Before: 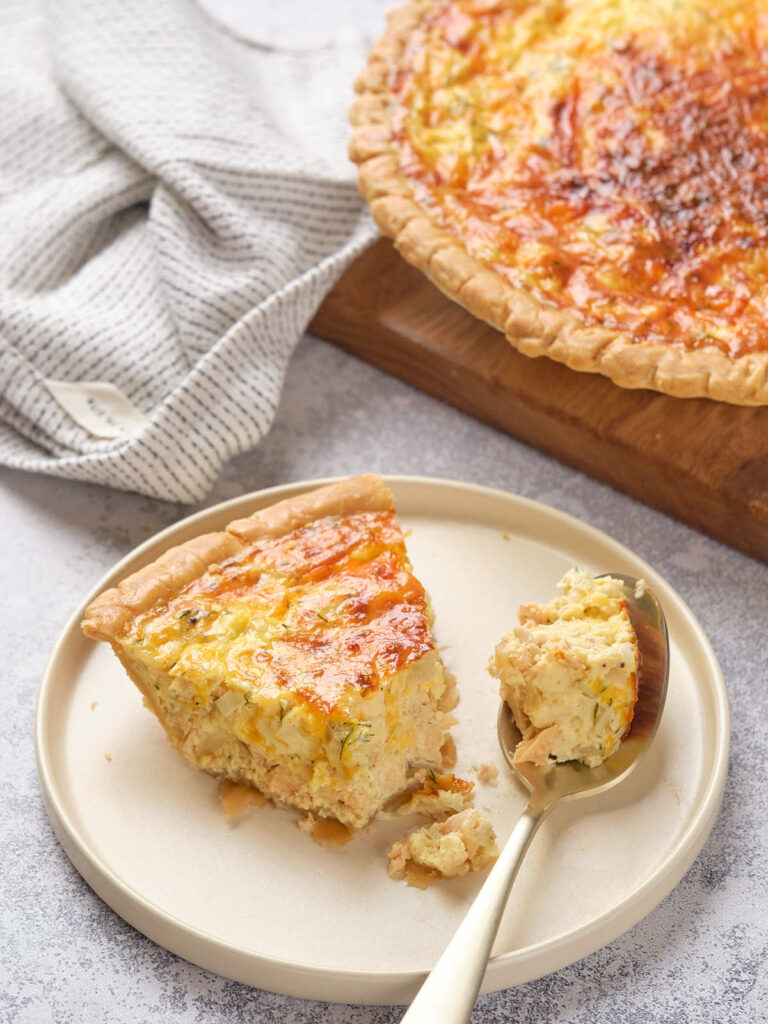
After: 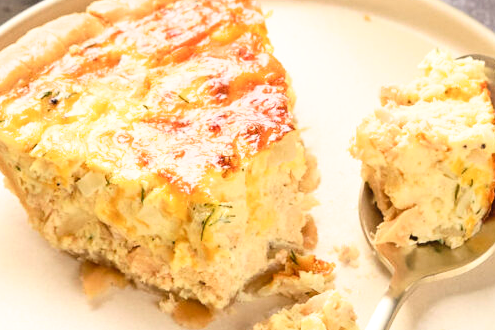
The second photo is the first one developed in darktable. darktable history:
crop: left 18.181%, top 50.774%, right 17.338%, bottom 16.93%
contrast brightness saturation: contrast 0.204, brightness 0.168, saturation 0.22
filmic rgb: black relative exposure -7.97 EV, white relative exposure 2.35 EV, hardness 6.52
